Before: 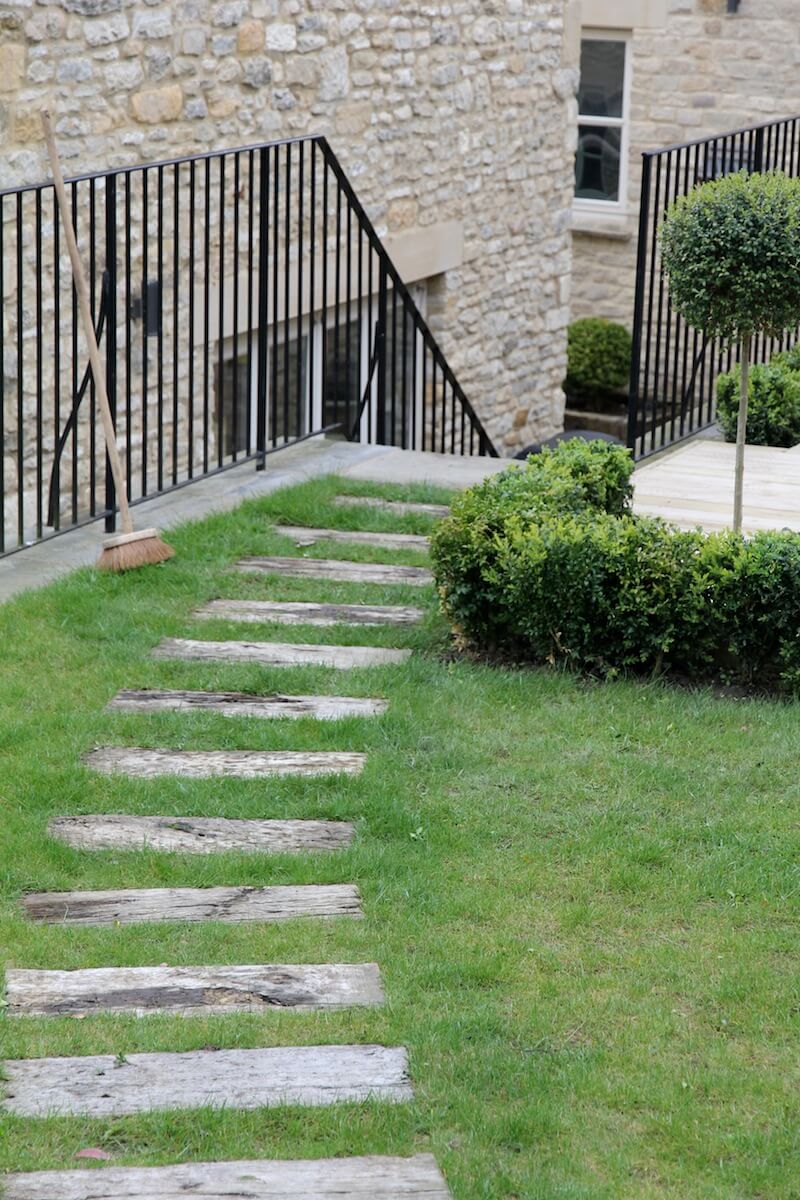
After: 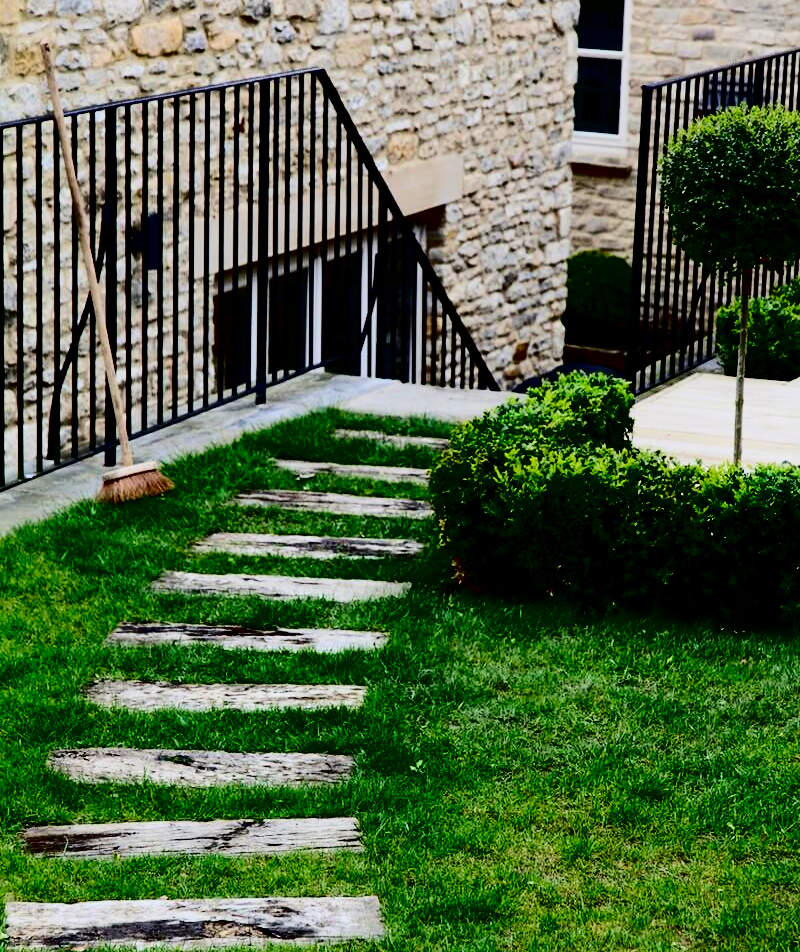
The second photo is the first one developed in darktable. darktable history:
crop and rotate: top 5.66%, bottom 14.939%
filmic rgb: black relative exposure -7.65 EV, white relative exposure 4.56 EV, hardness 3.61, color science v4 (2020)
contrast brightness saturation: contrast 0.763, brightness -0.986, saturation 0.991
